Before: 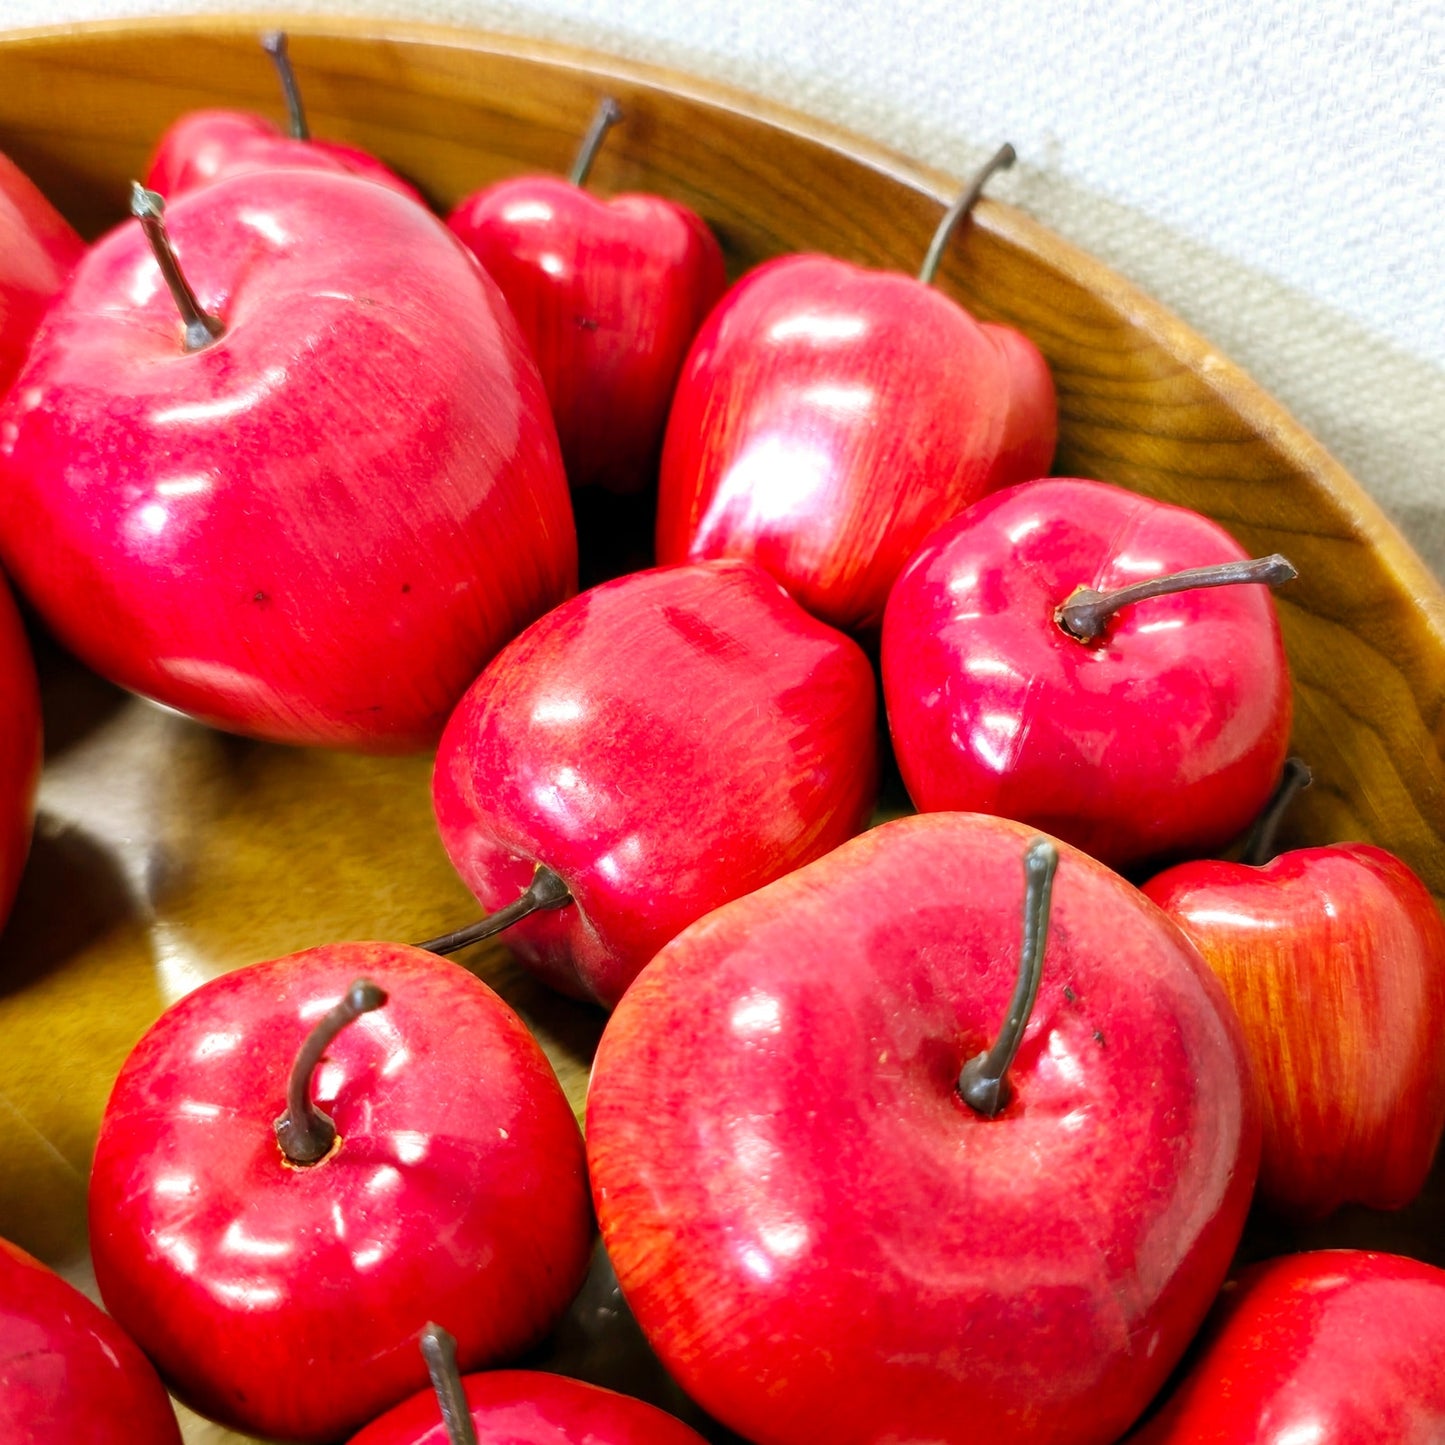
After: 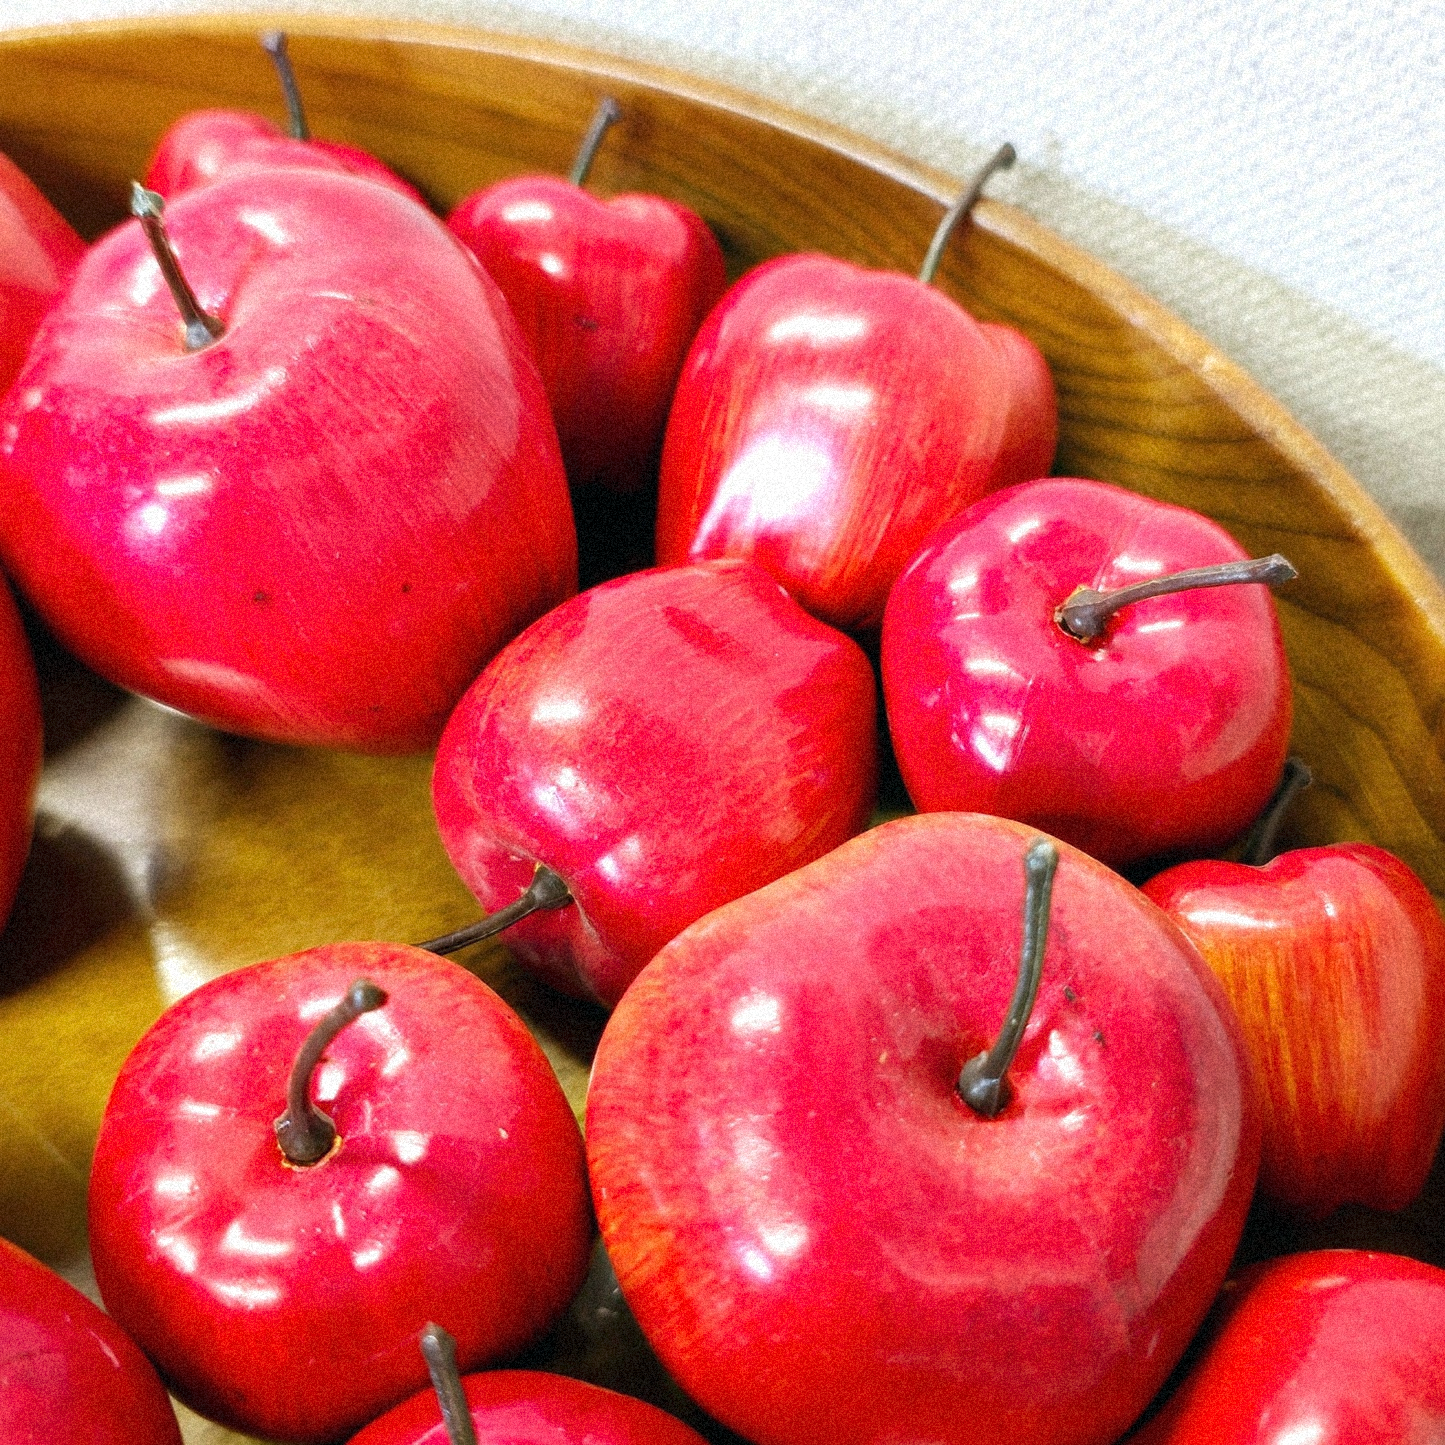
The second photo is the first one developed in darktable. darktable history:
grain: coarseness 9.38 ISO, strength 34.99%, mid-tones bias 0%
color balance: mode lift, gamma, gain (sRGB), lift [1, 1, 1.022, 1.026]
